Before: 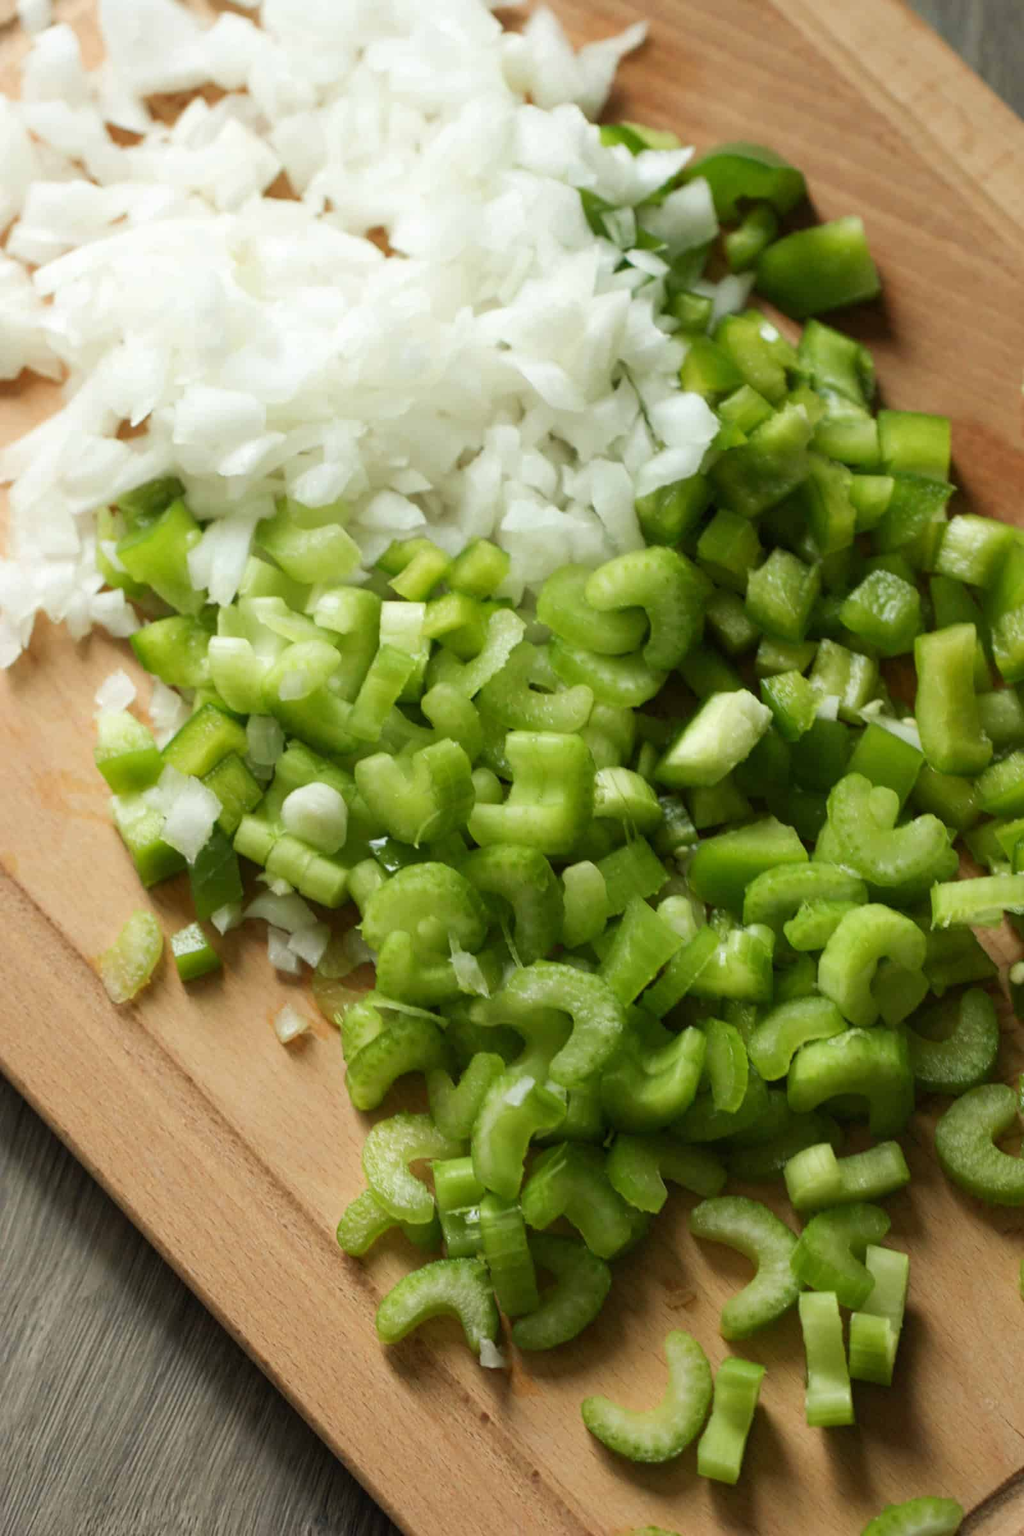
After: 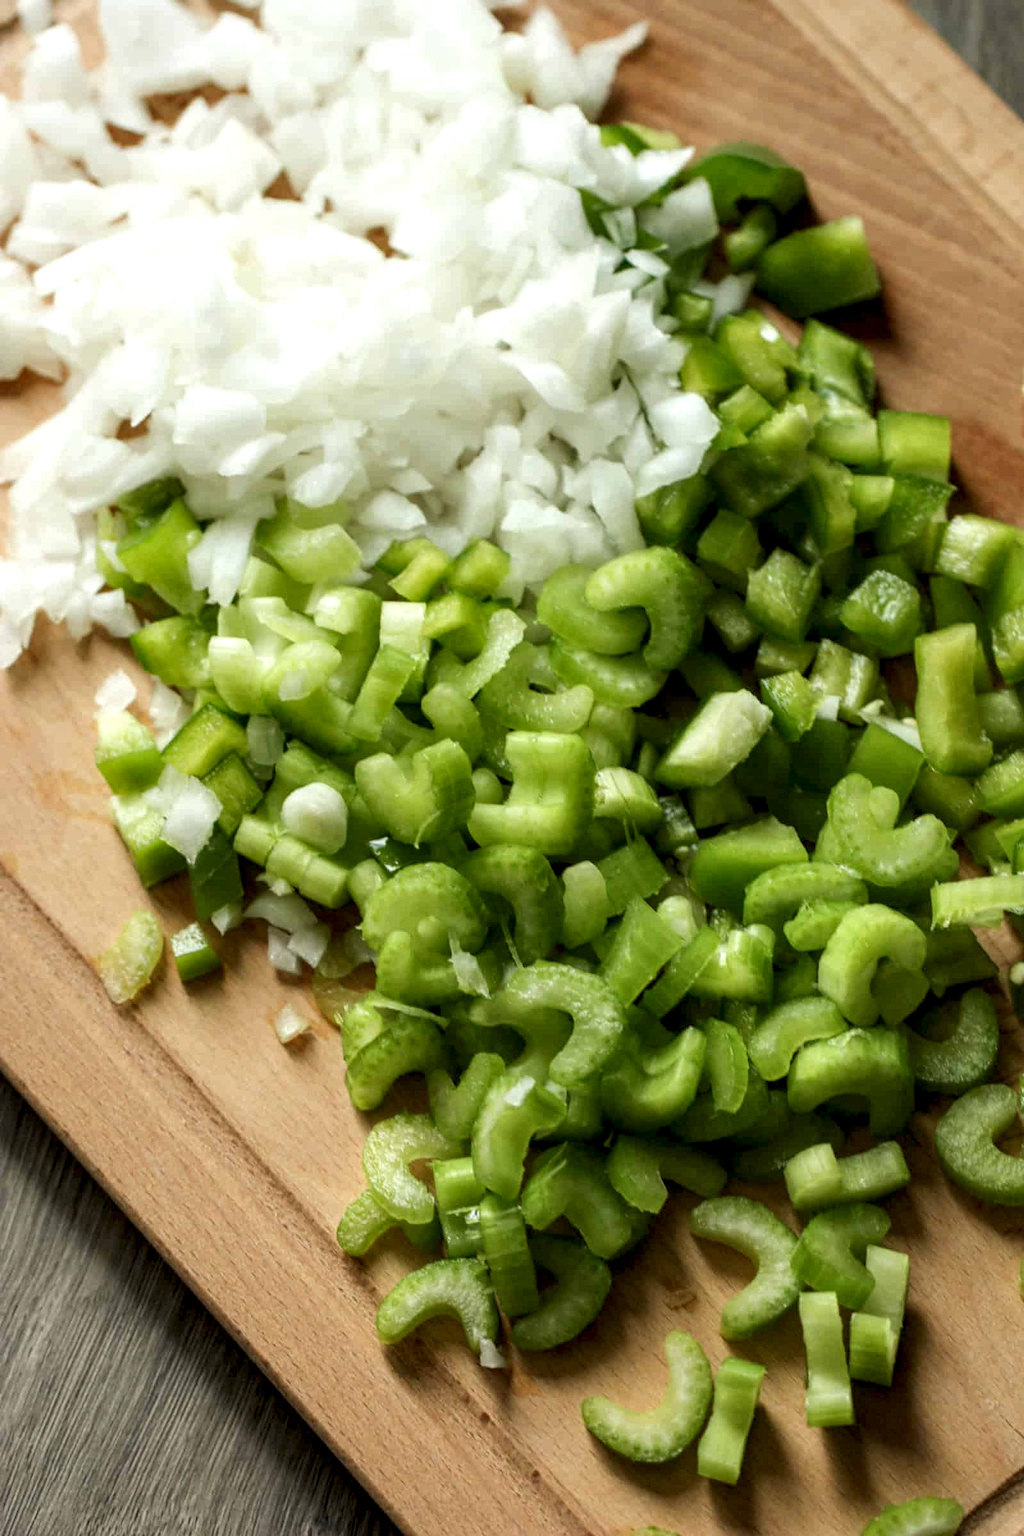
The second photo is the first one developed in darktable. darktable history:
local contrast: detail 153%
